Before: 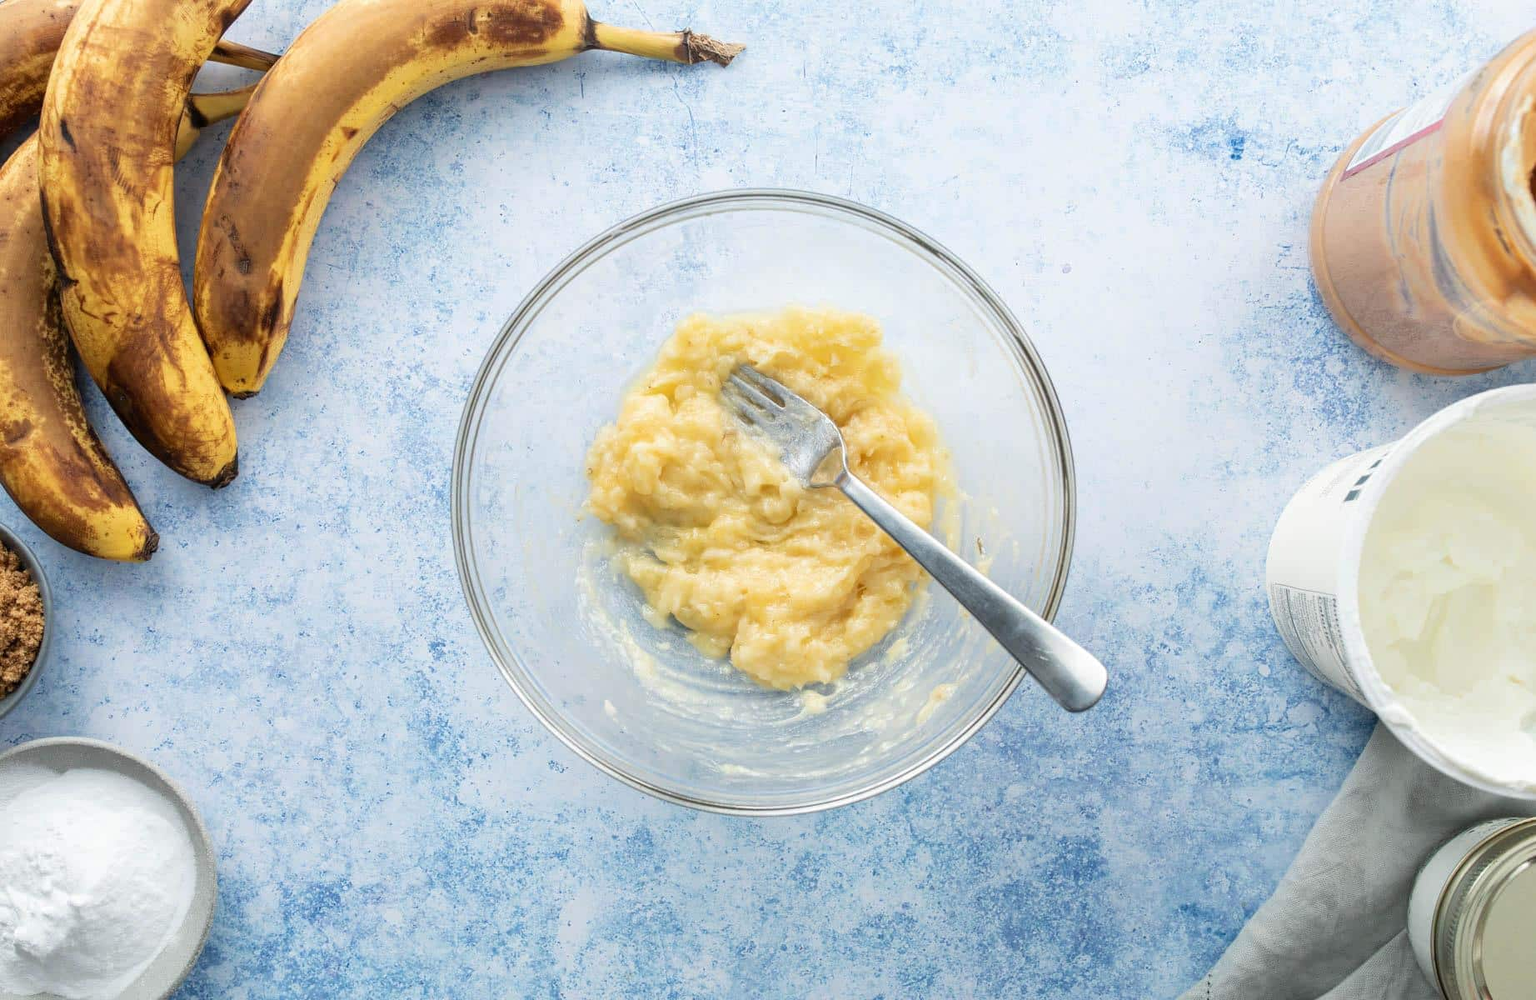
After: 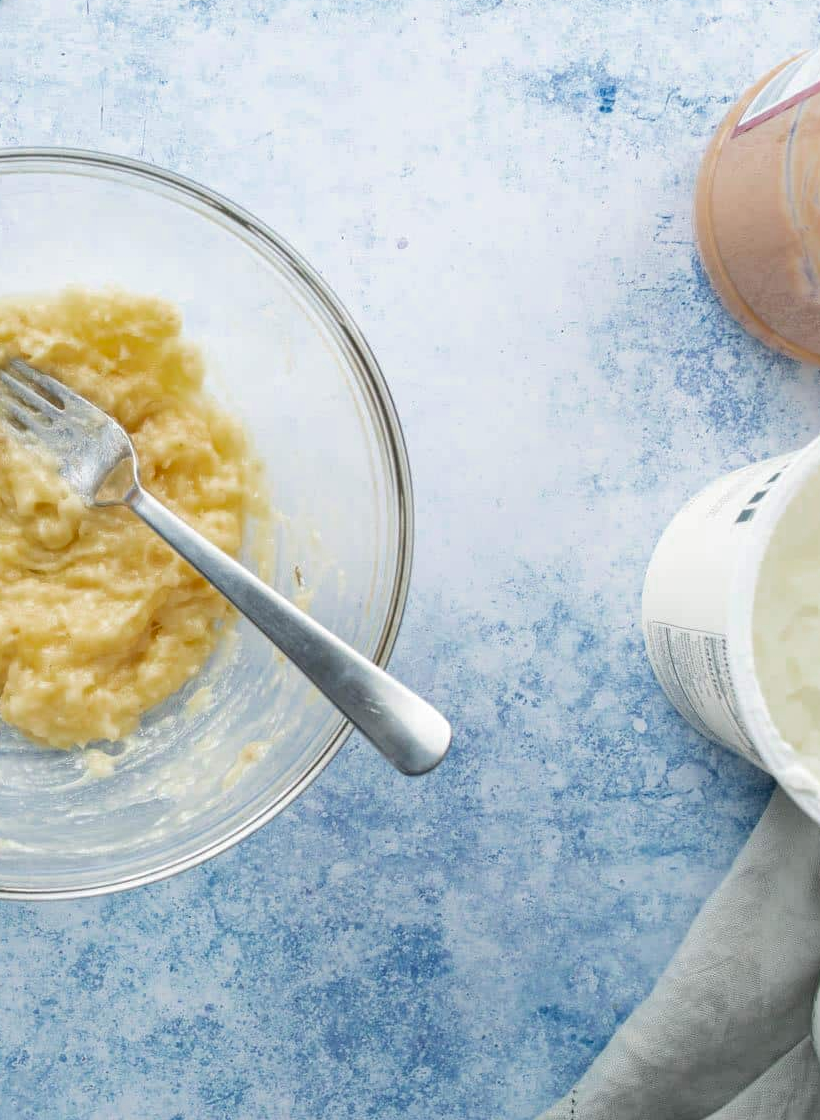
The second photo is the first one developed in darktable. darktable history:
color zones: curves: ch0 [(0, 0.425) (0.143, 0.422) (0.286, 0.42) (0.429, 0.419) (0.571, 0.419) (0.714, 0.42) (0.857, 0.422) (1, 0.425)]
crop: left 47.628%, top 6.643%, right 7.874%
